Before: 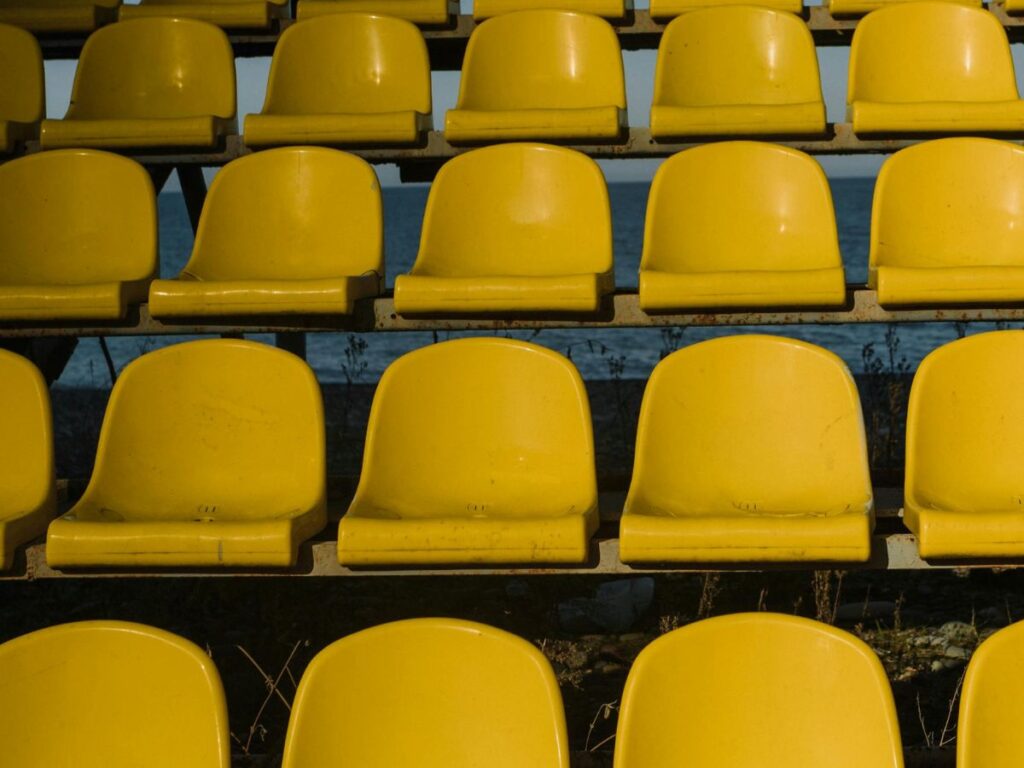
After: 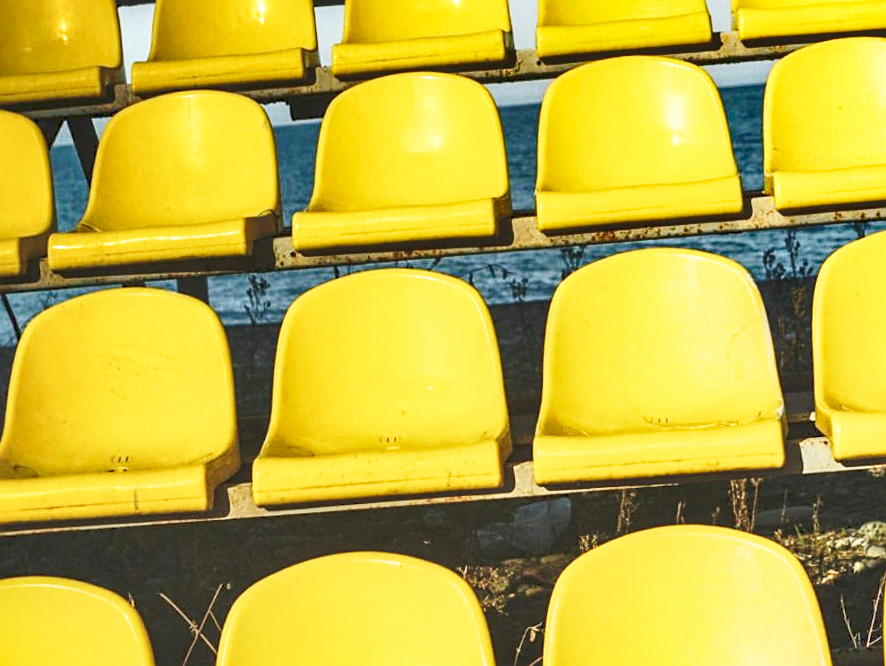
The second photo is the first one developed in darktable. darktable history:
shadows and highlights: low approximation 0.01, soften with gaussian
sharpen: on, module defaults
tone curve: curves: ch0 [(0, 0) (0.003, 0.144) (0.011, 0.149) (0.025, 0.159) (0.044, 0.183) (0.069, 0.207) (0.1, 0.236) (0.136, 0.269) (0.177, 0.303) (0.224, 0.339) (0.277, 0.38) (0.335, 0.428) (0.399, 0.478) (0.468, 0.539) (0.543, 0.604) (0.623, 0.679) (0.709, 0.755) (0.801, 0.836) (0.898, 0.918) (1, 1)], preserve colors none
base curve: curves: ch0 [(0, 0) (0.028, 0.03) (0.121, 0.232) (0.46, 0.748) (0.859, 0.968) (1, 1)], preserve colors none
crop and rotate: angle 3.83°, left 5.916%, top 5.691%
exposure: exposure 1.073 EV, compensate exposure bias true, compensate highlight preservation false
tone equalizer: on, module defaults
local contrast: on, module defaults
